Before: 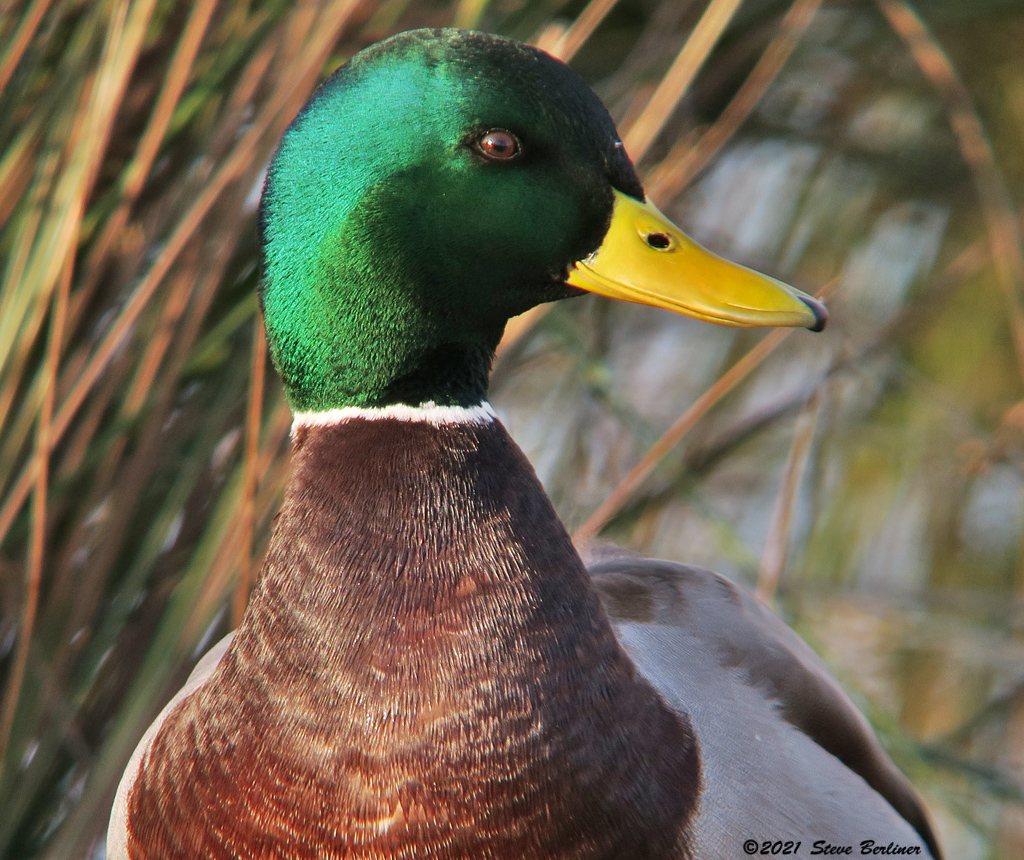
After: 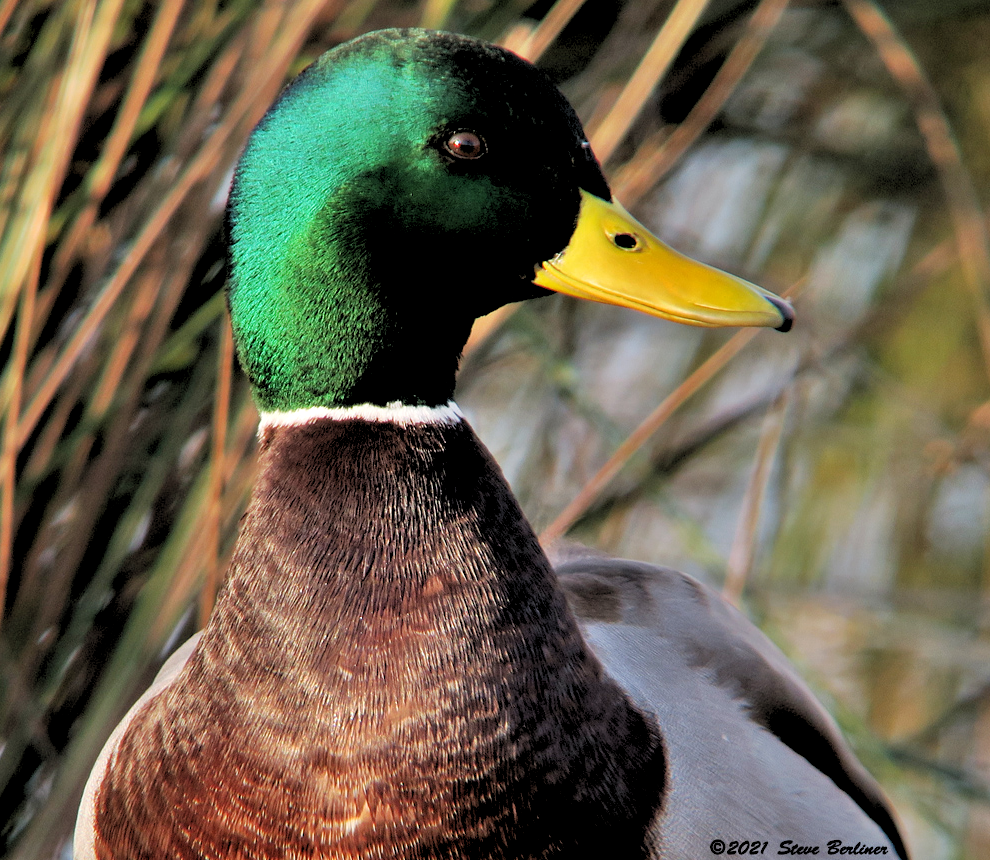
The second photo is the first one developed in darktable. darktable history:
crop and rotate: left 3.238%
white balance: red 1, blue 1
rgb levels: levels [[0.029, 0.461, 0.922], [0, 0.5, 1], [0, 0.5, 1]]
